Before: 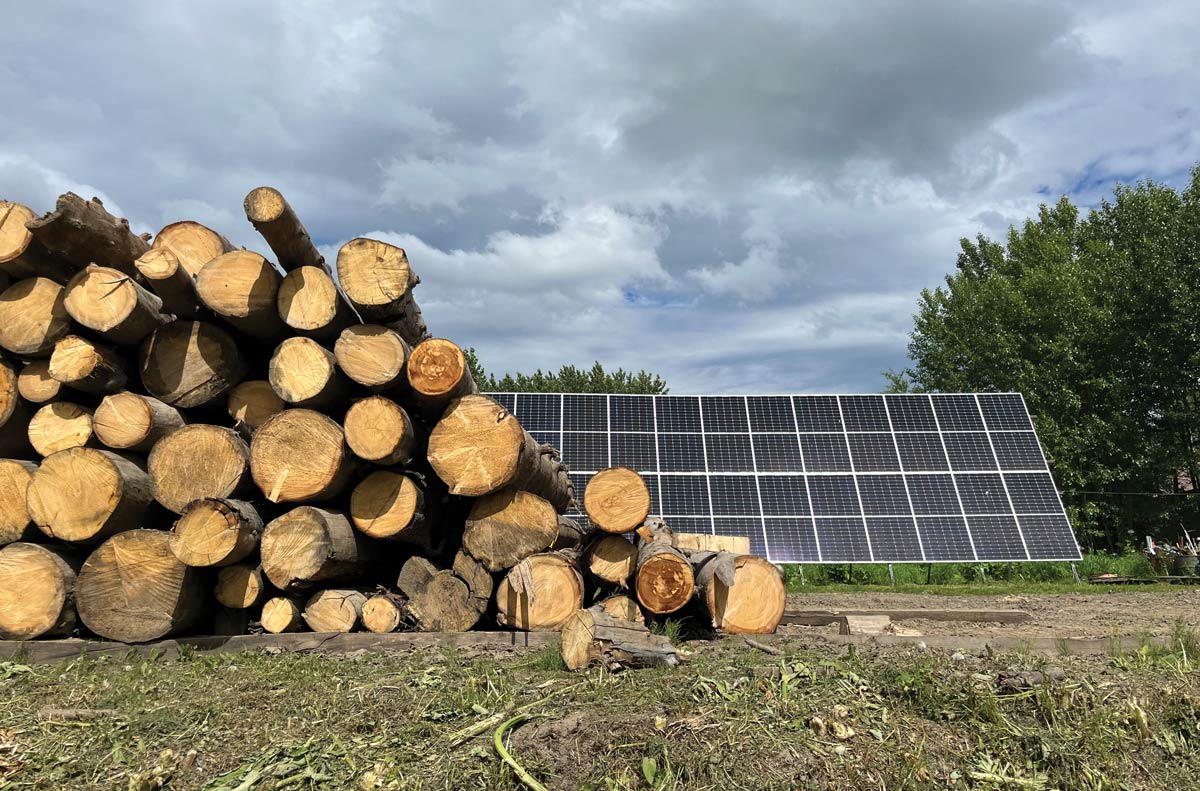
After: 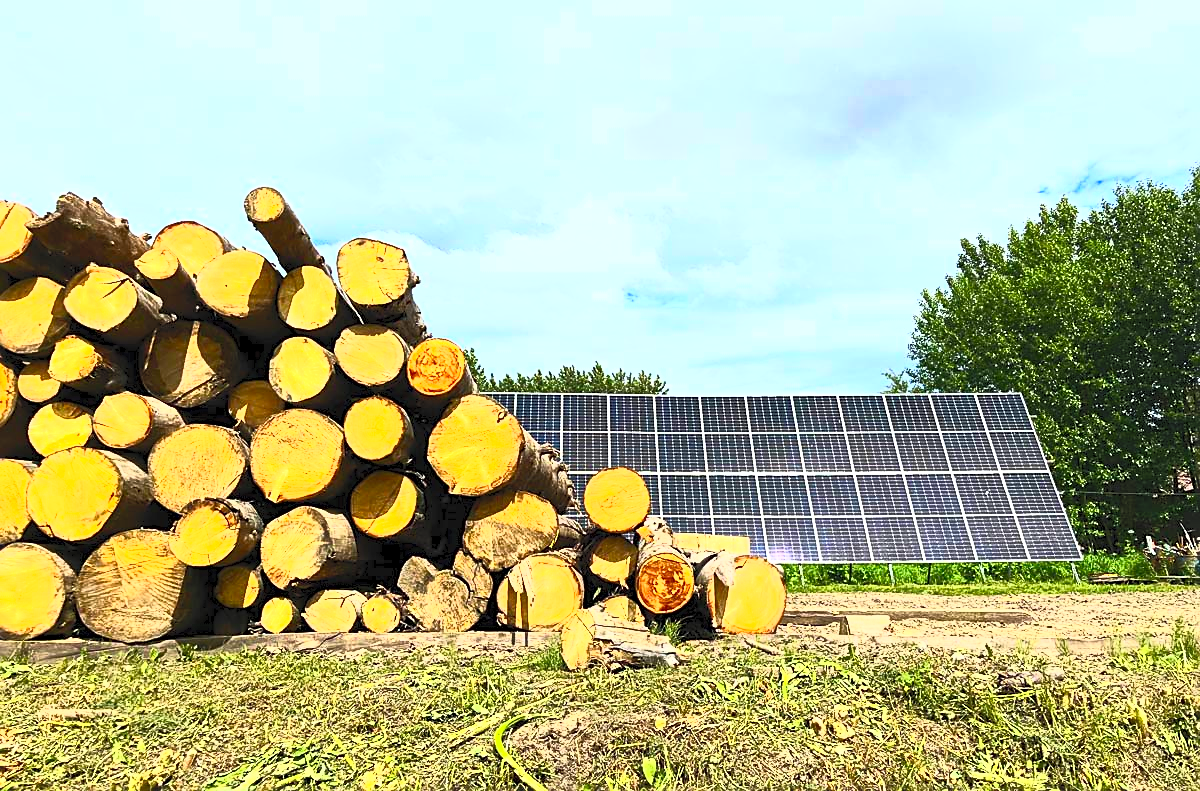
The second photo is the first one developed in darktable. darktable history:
sharpen: on, module defaults
contrast brightness saturation: contrast 0.992, brightness 0.986, saturation 0.996
